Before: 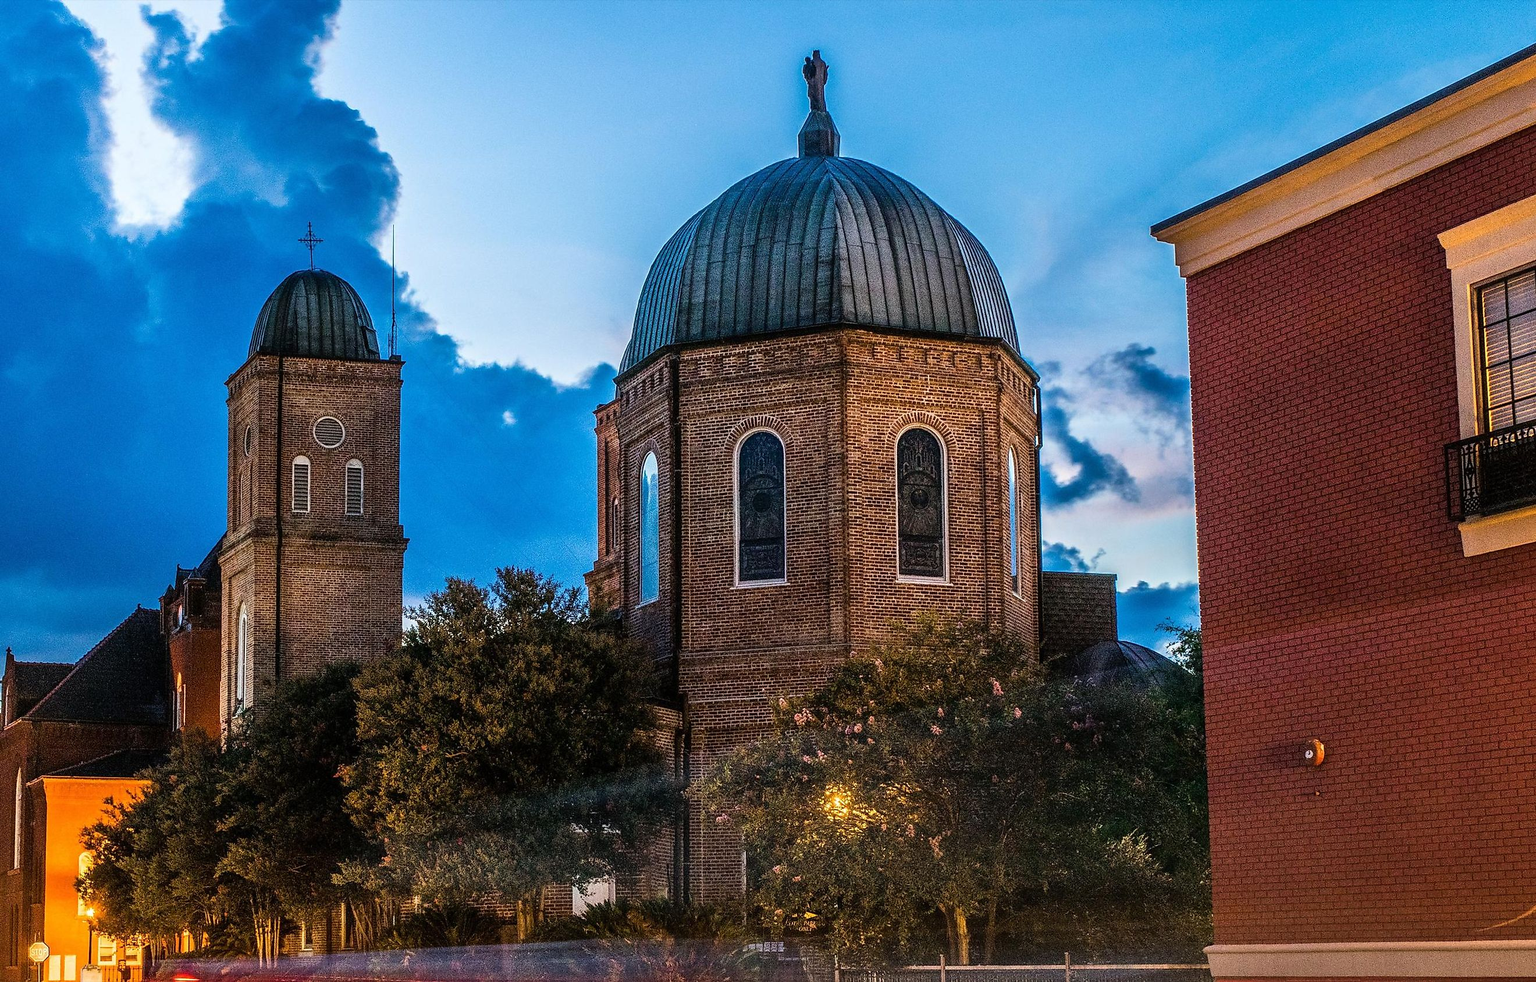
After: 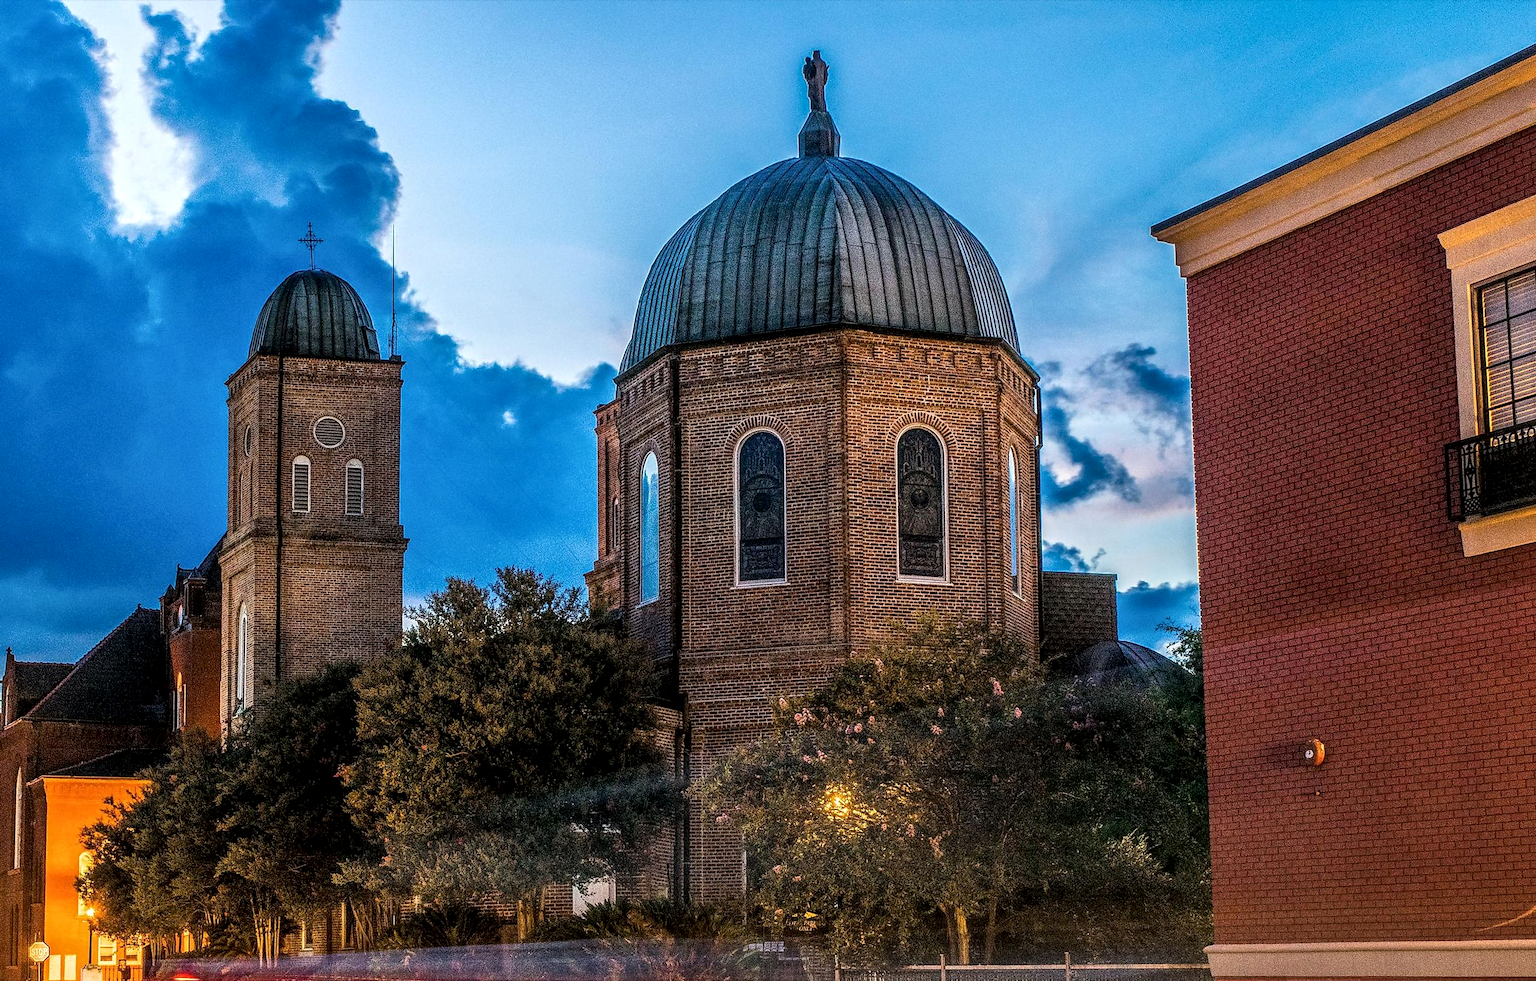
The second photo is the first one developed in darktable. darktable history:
local contrast: highlights 96%, shadows 88%, detail 160%, midtone range 0.2
